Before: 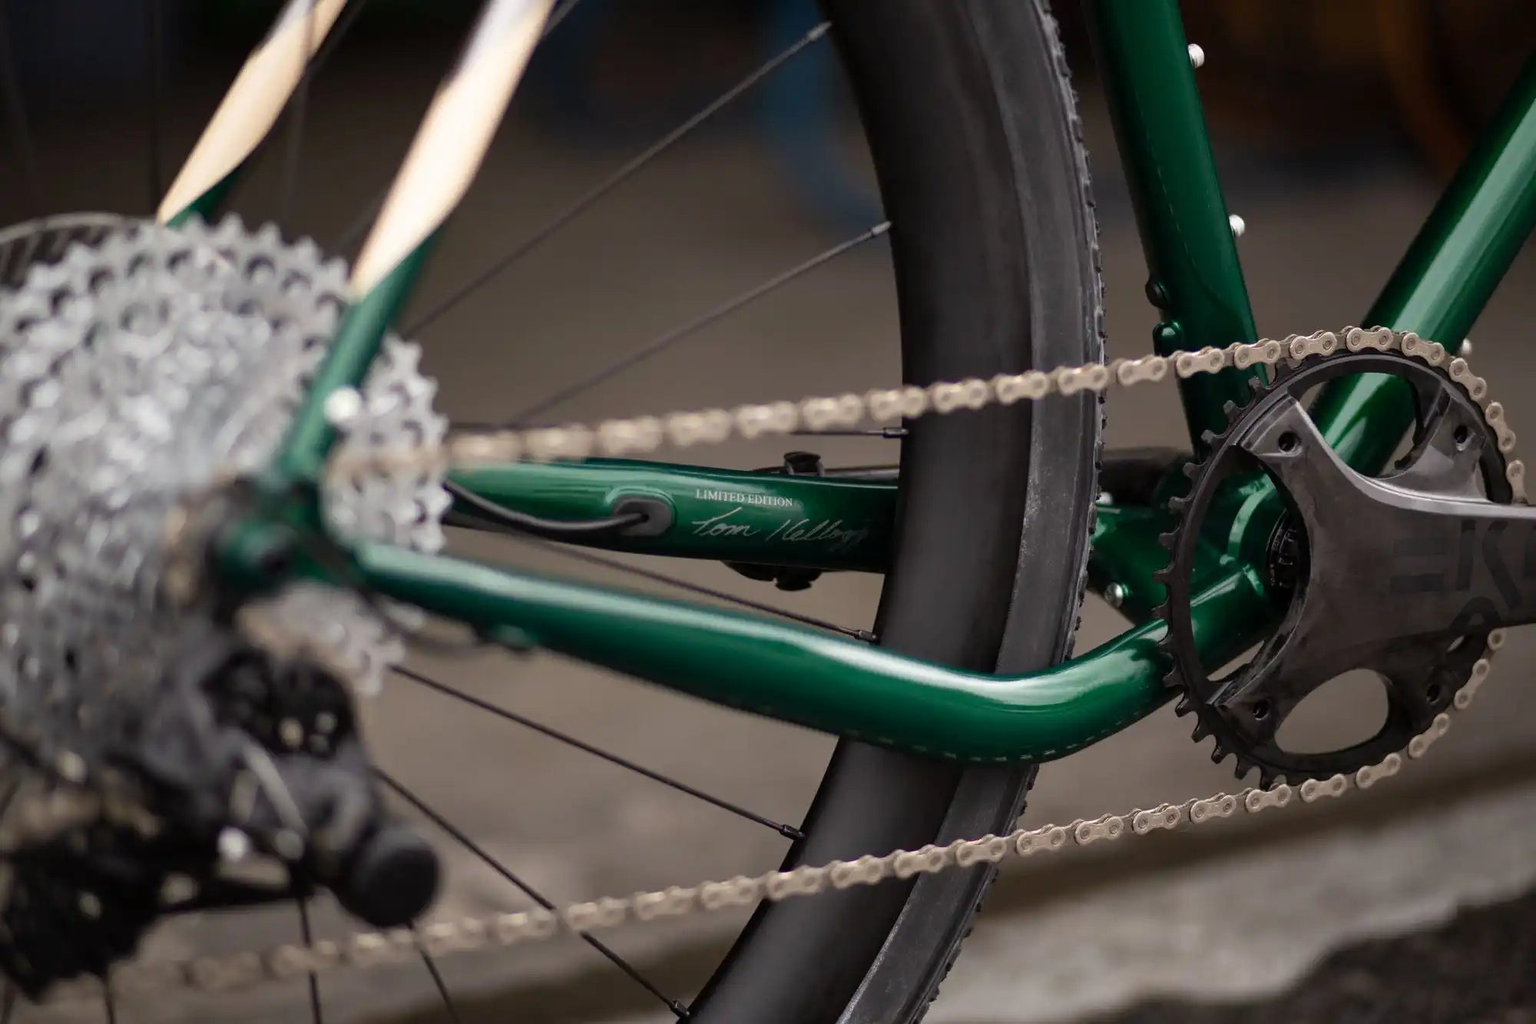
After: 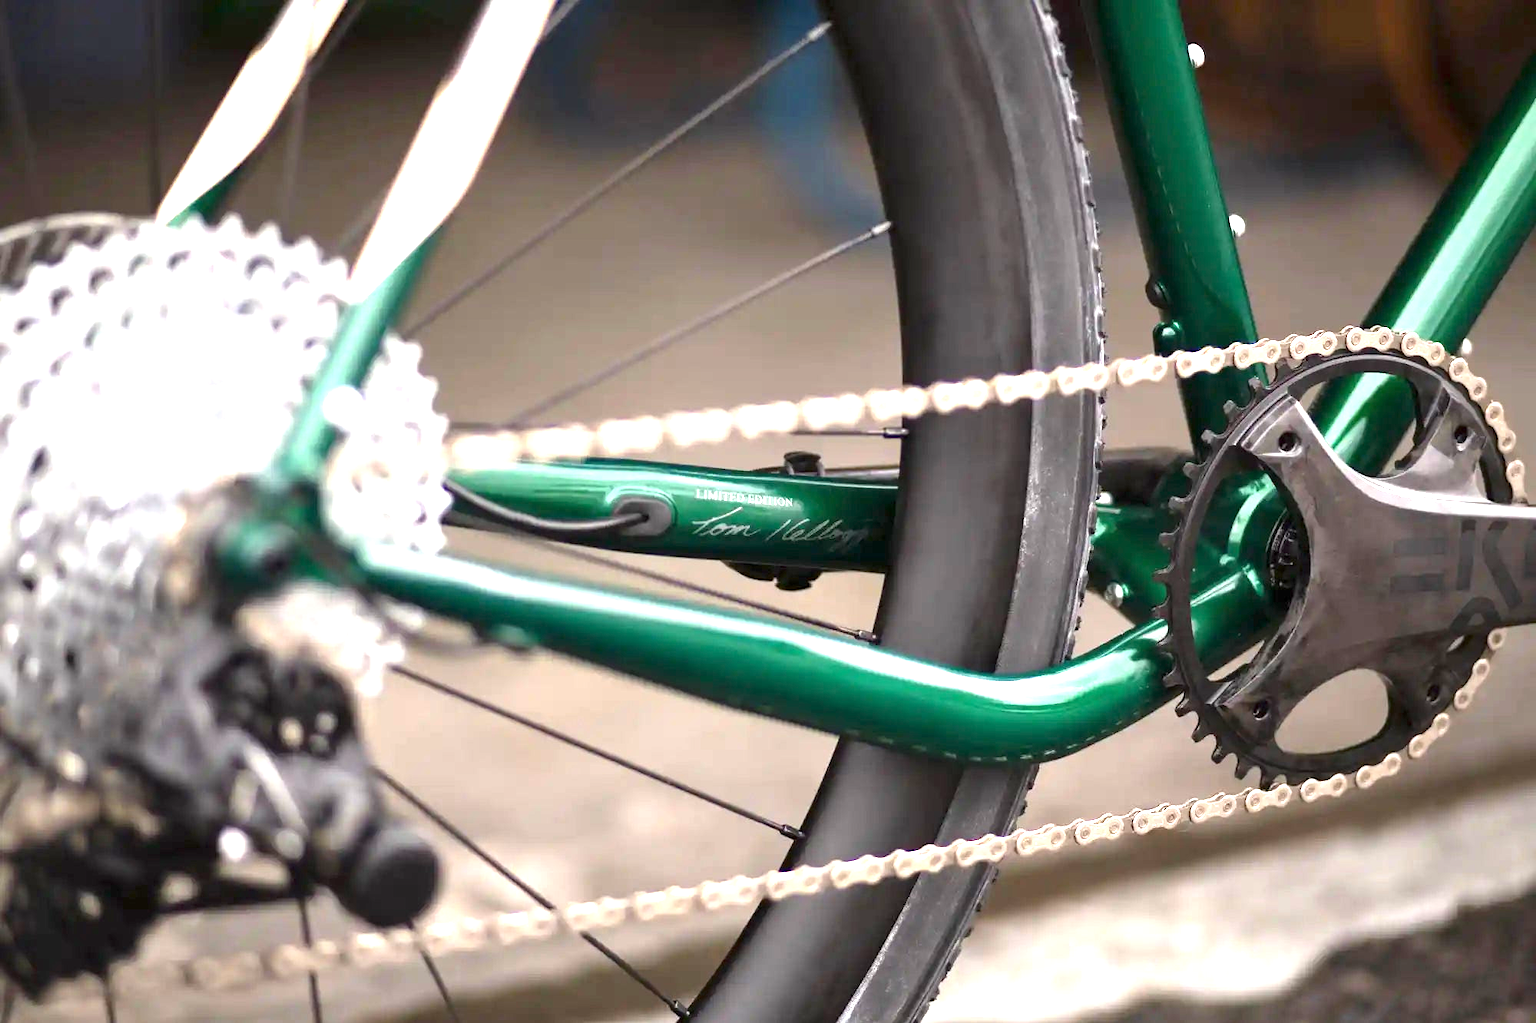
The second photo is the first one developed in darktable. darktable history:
exposure: exposure 2.04 EV, compensate highlight preservation false
